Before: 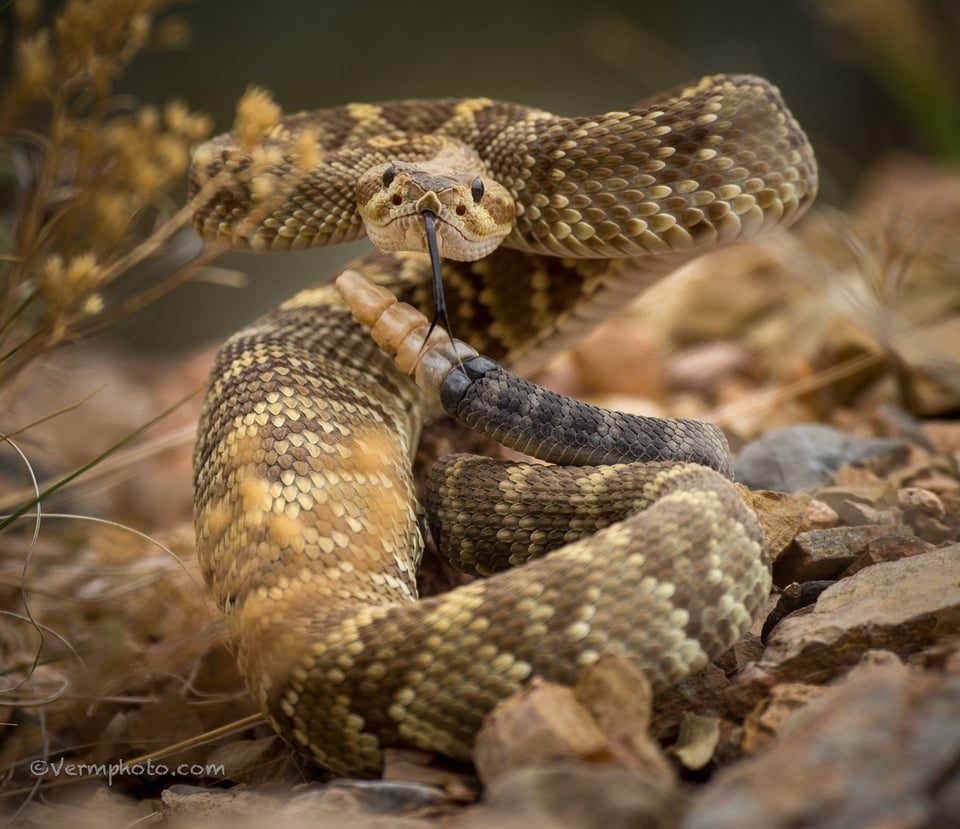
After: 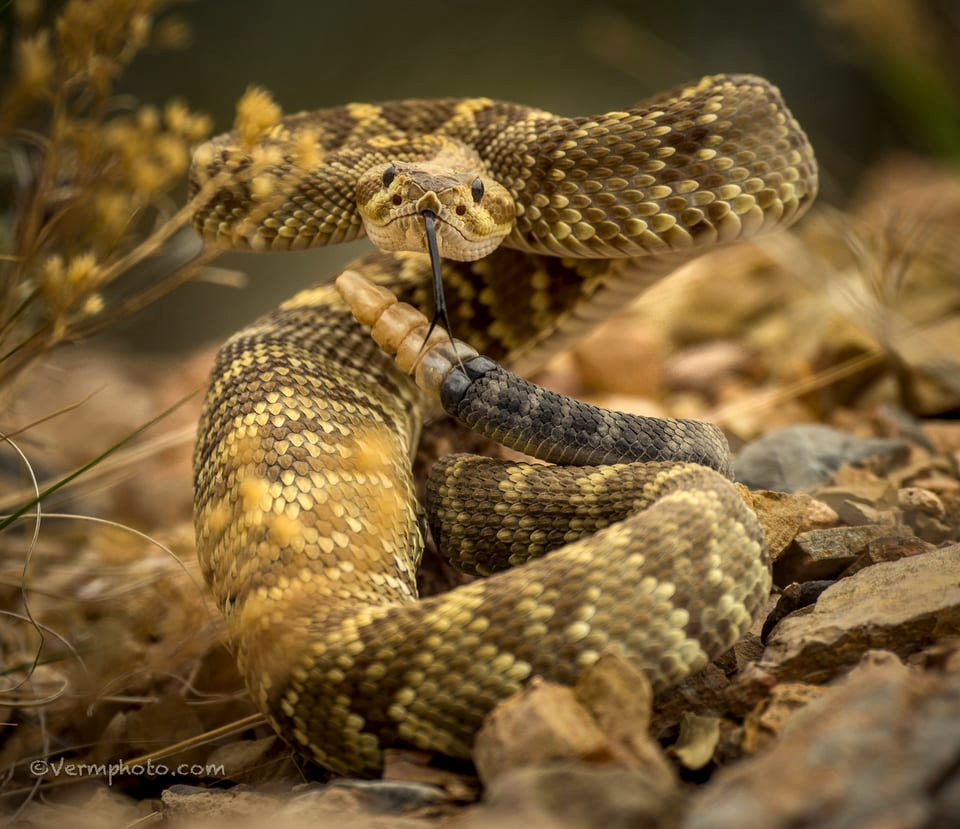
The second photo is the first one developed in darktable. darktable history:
color correction: highlights a* 1.39, highlights b* 17.83
local contrast: on, module defaults
